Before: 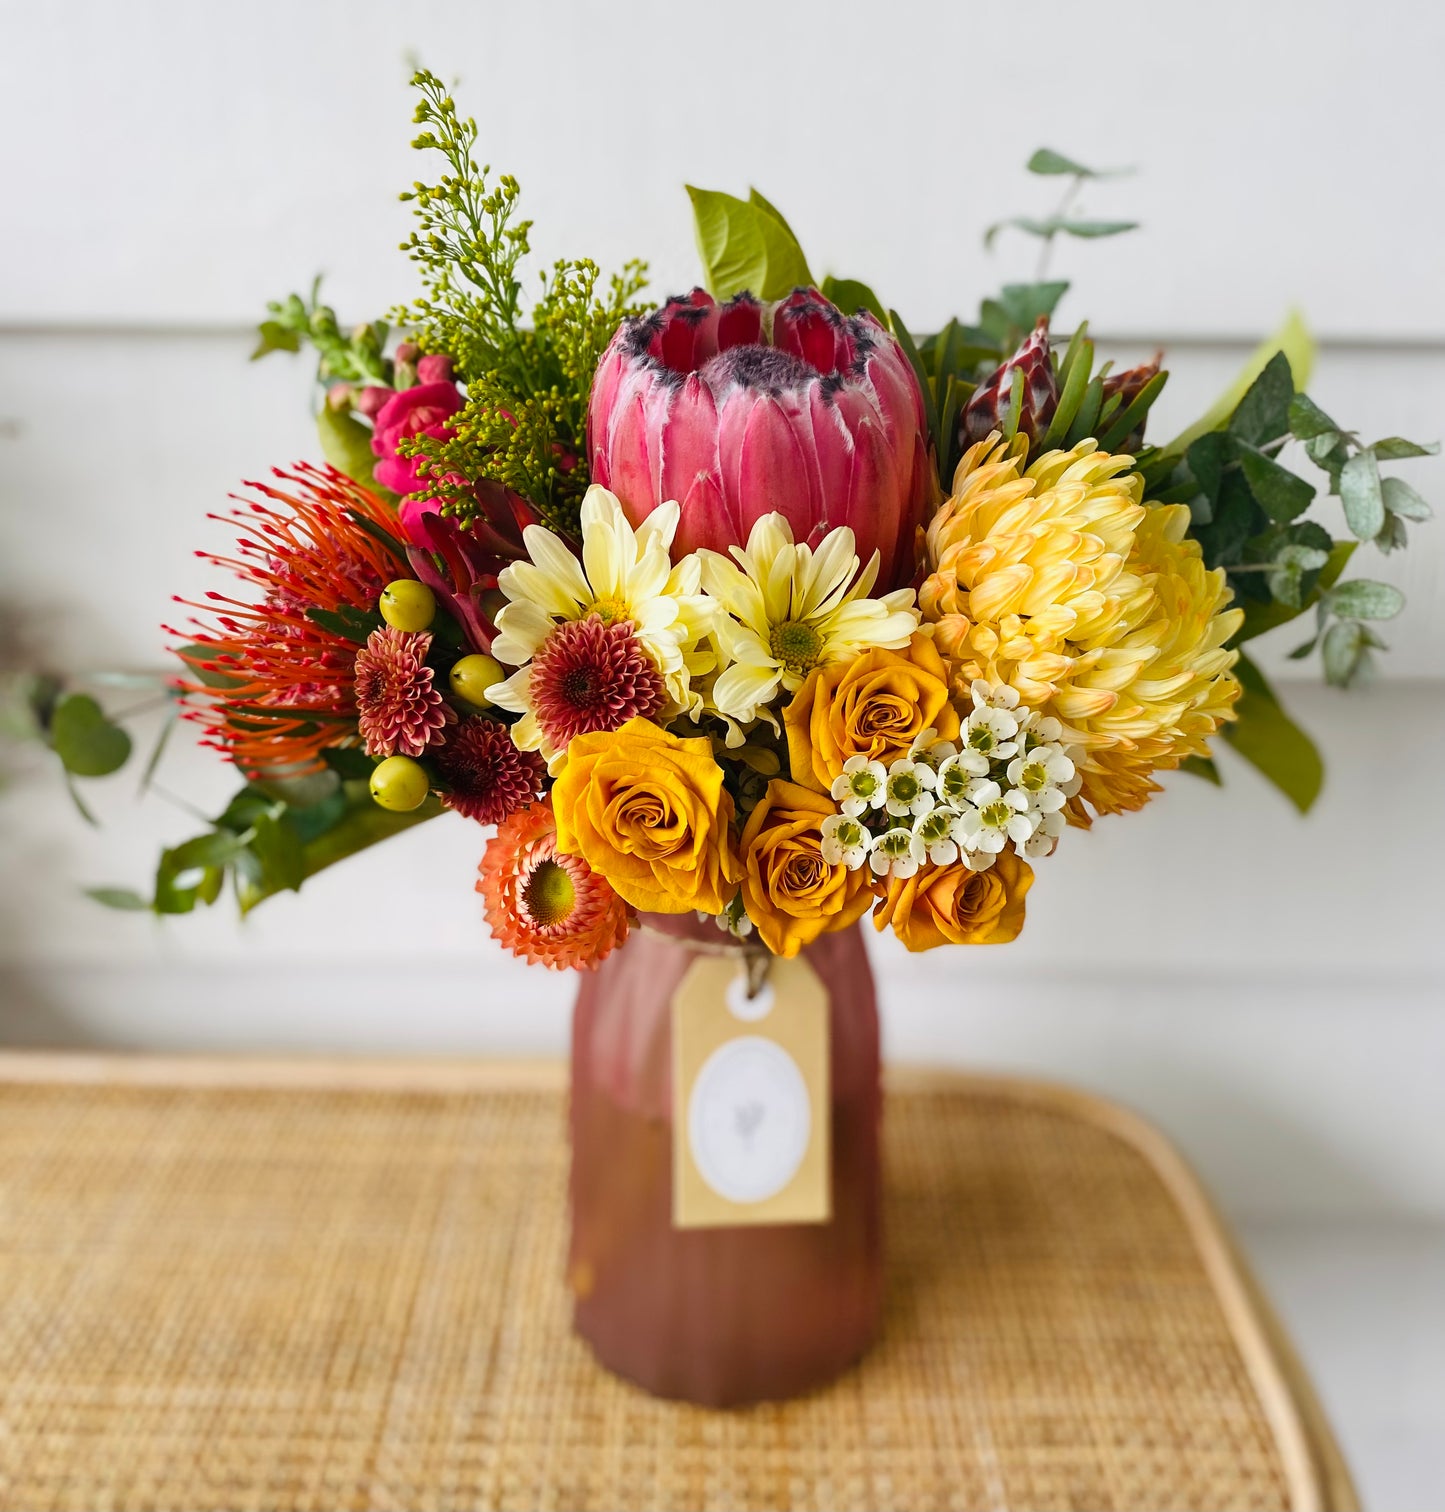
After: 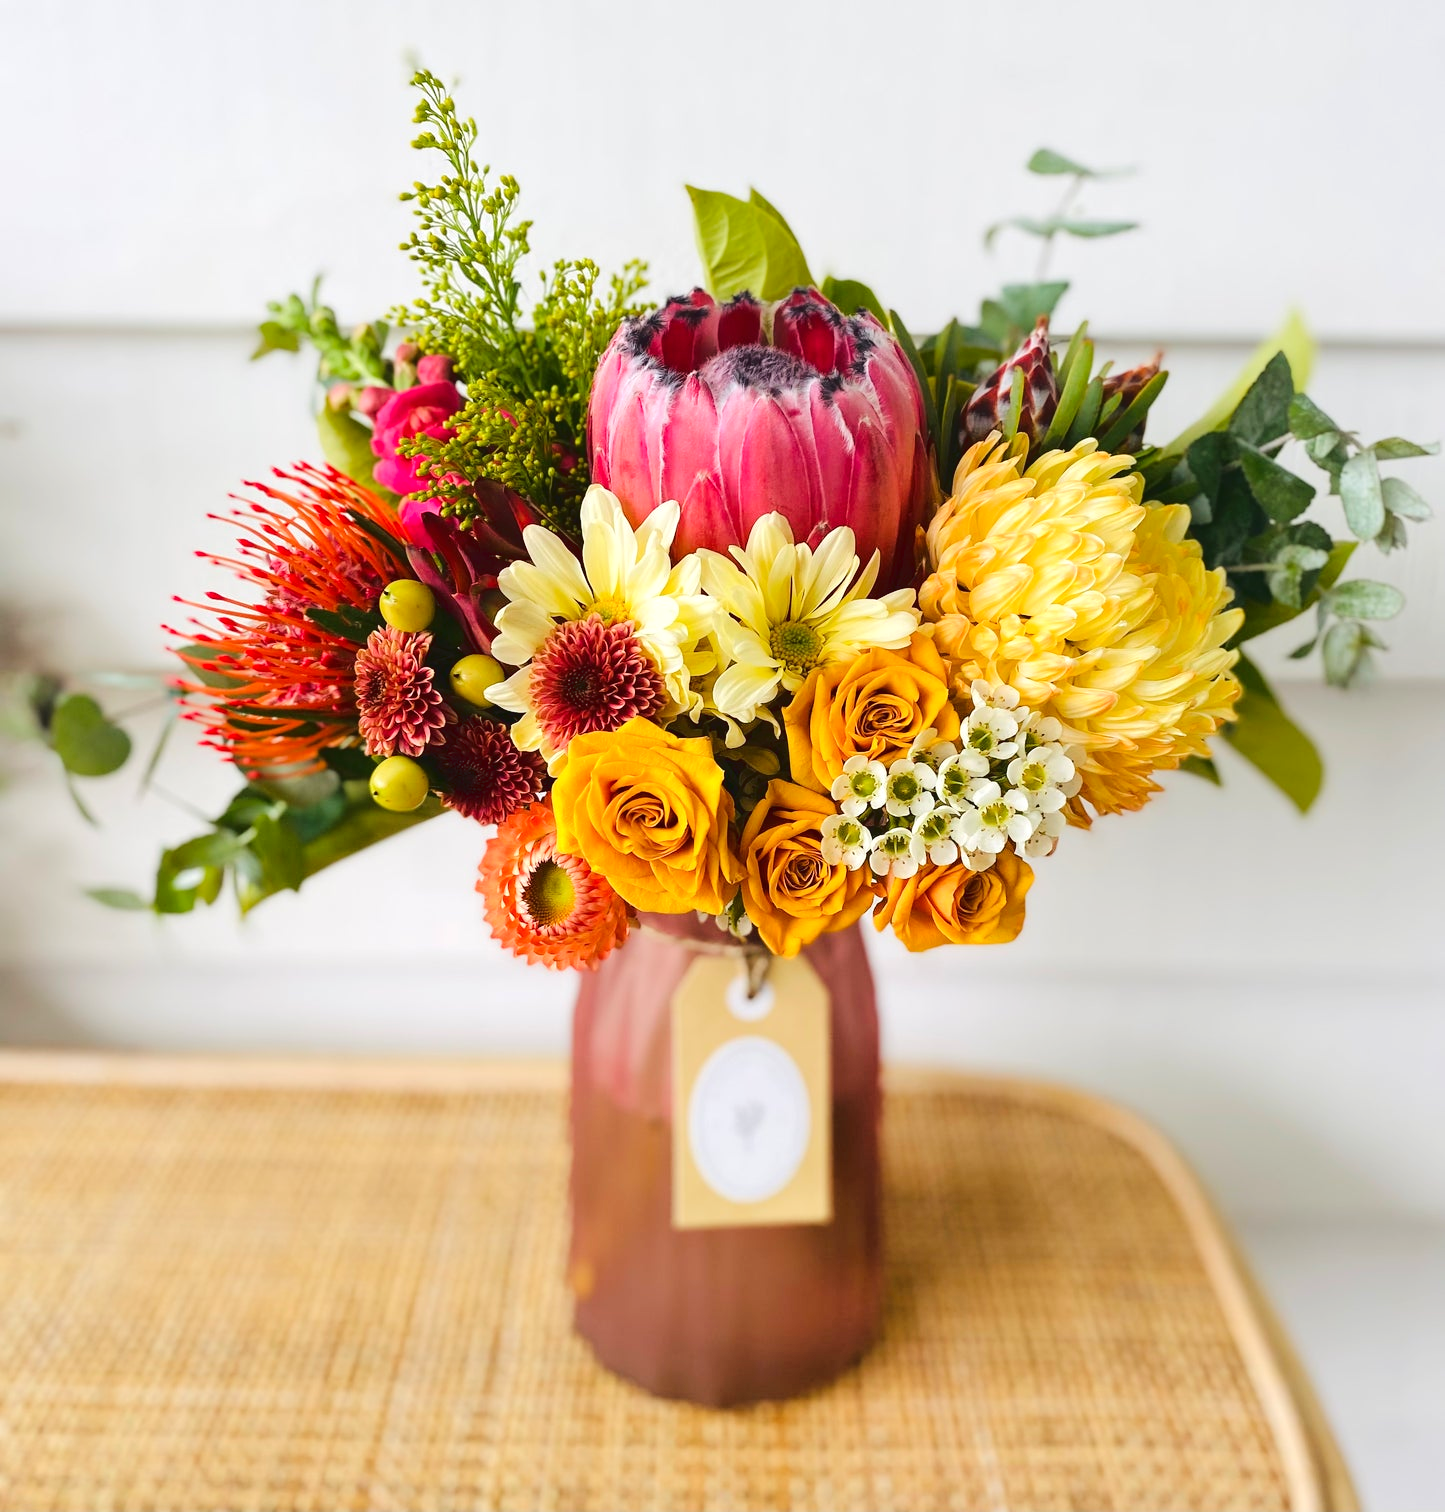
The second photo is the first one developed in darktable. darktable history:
tone curve: curves: ch0 [(0, 0) (0.003, 0.047) (0.011, 0.051) (0.025, 0.061) (0.044, 0.075) (0.069, 0.09) (0.1, 0.102) (0.136, 0.125) (0.177, 0.173) (0.224, 0.226) (0.277, 0.303) (0.335, 0.388) (0.399, 0.469) (0.468, 0.545) (0.543, 0.623) (0.623, 0.695) (0.709, 0.766) (0.801, 0.832) (0.898, 0.905) (1, 1)], color space Lab, linked channels, preserve colors none
exposure: exposure 0.203 EV, compensate highlight preservation false
